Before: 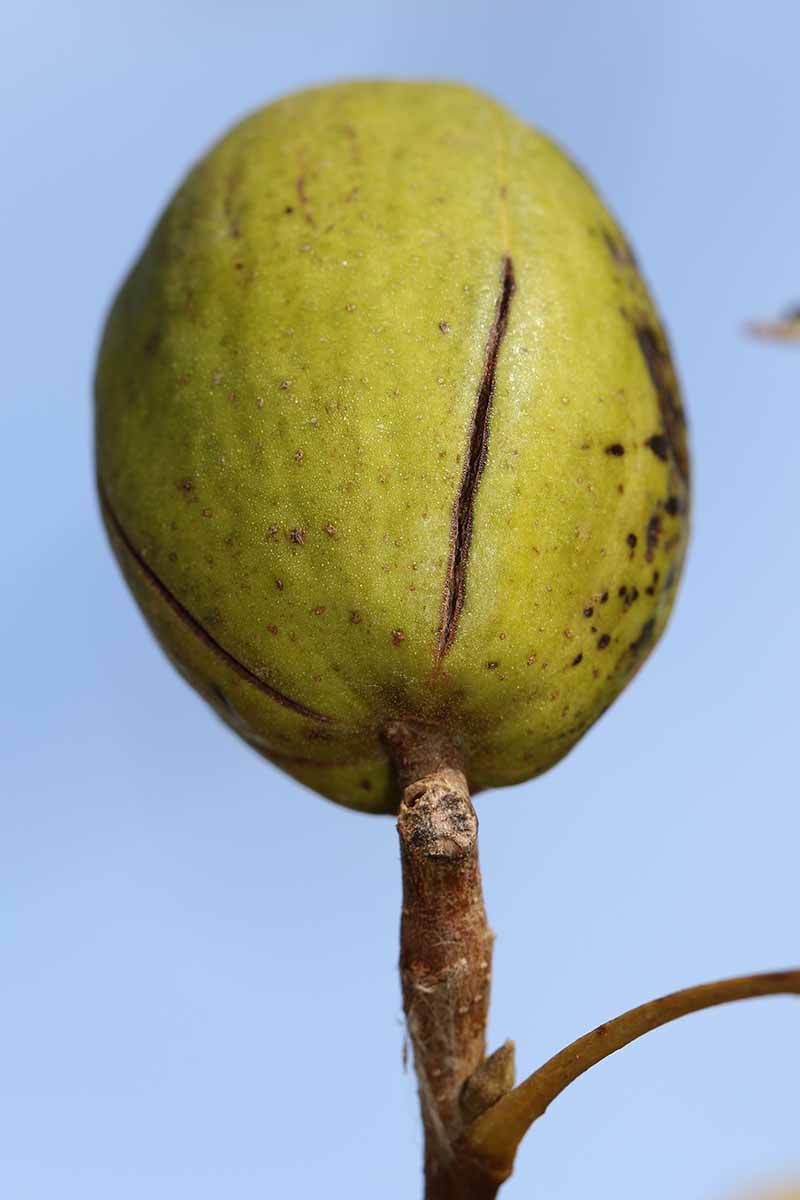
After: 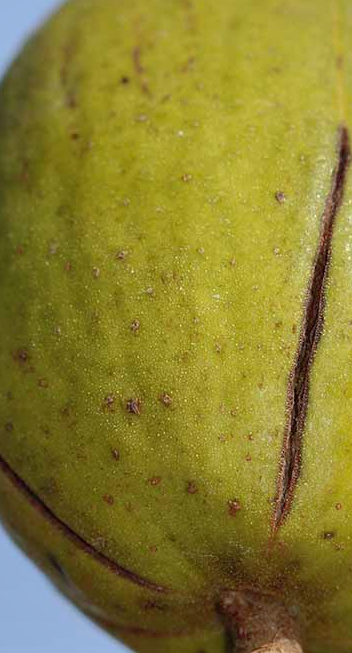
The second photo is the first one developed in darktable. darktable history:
crop: left 20.508%, top 10.837%, right 35.454%, bottom 34.744%
shadows and highlights: on, module defaults
